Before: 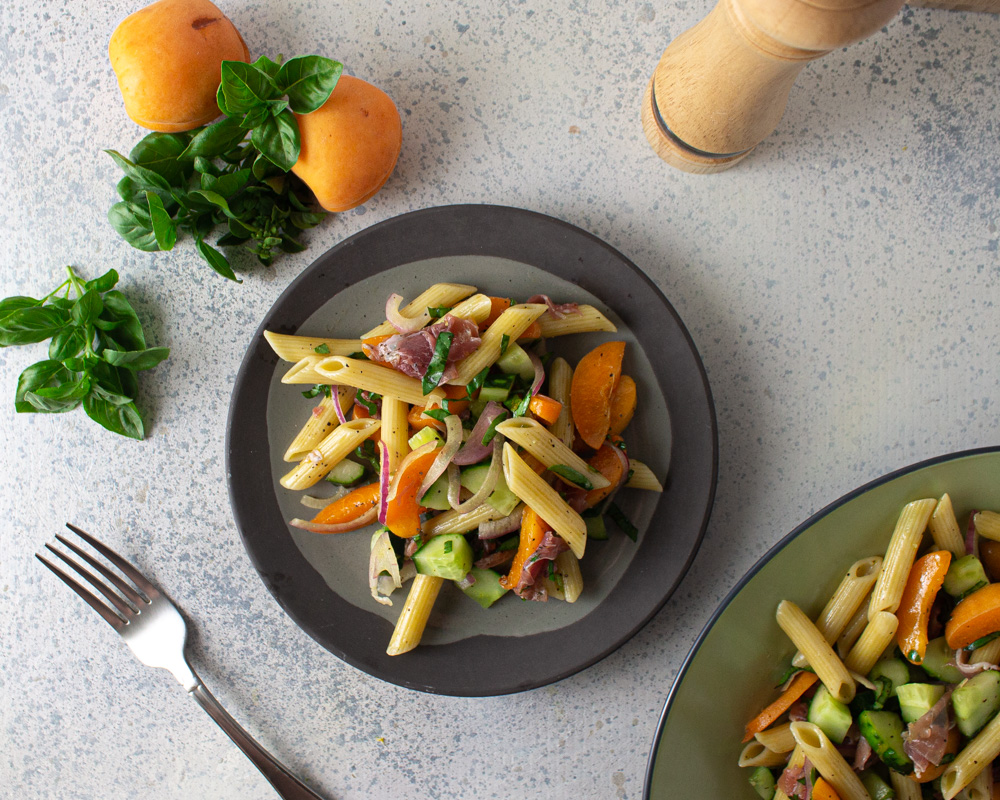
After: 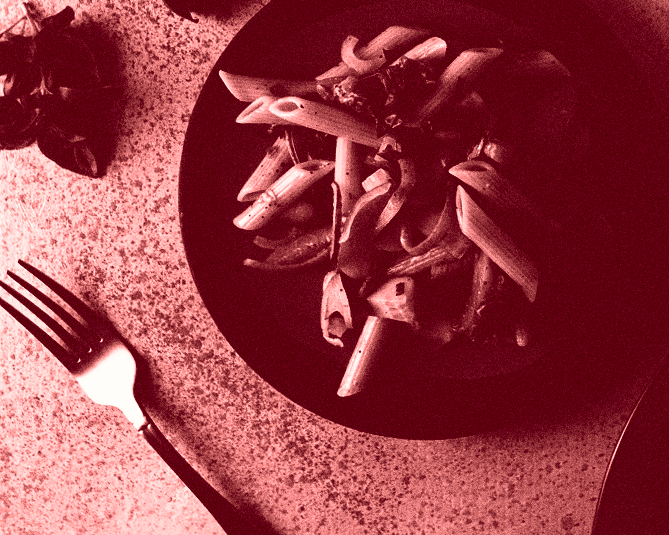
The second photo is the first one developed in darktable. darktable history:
grain: strength 49.07%
tone curve: curves: ch0 [(0, 0.023) (0.113, 0.084) (0.285, 0.301) (0.673, 0.796) (0.845, 0.932) (0.994, 0.971)]; ch1 [(0, 0) (0.456, 0.437) (0.498, 0.5) (0.57, 0.559) (0.631, 0.639) (1, 1)]; ch2 [(0, 0) (0.417, 0.44) (0.46, 0.453) (0.502, 0.507) (0.55, 0.57) (0.67, 0.712) (1, 1)], color space Lab, independent channels, preserve colors none
crop and rotate: angle -0.82°, left 3.85%, top 31.828%, right 27.992%
exposure: black level correction 0.056, exposure -0.039 EV, compensate highlight preservation false
color balance rgb: shadows lift › chroma 2%, shadows lift › hue 250°, power › hue 326.4°, highlights gain › chroma 2%, highlights gain › hue 64.8°, global offset › luminance 0.5%, global offset › hue 58.8°, perceptual saturation grading › highlights -25%, perceptual saturation grading › shadows 30%, global vibrance 15%
colorize: saturation 60%, source mix 100%
contrast brightness saturation: brightness -1, saturation 1
white balance: red 0.978, blue 0.999
